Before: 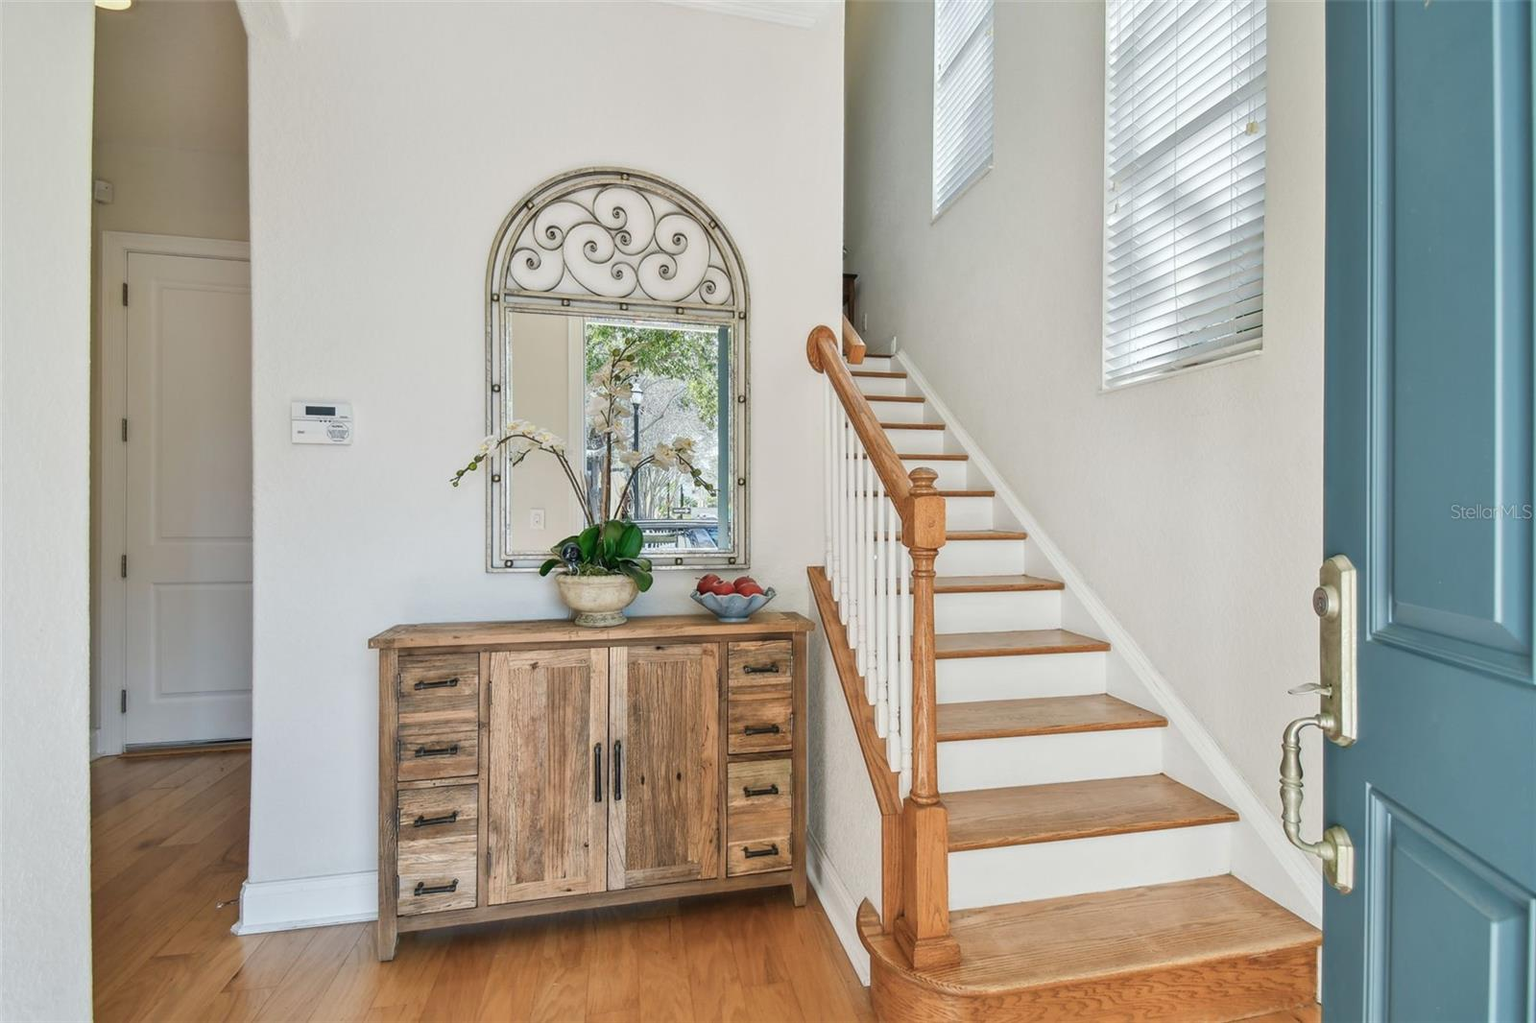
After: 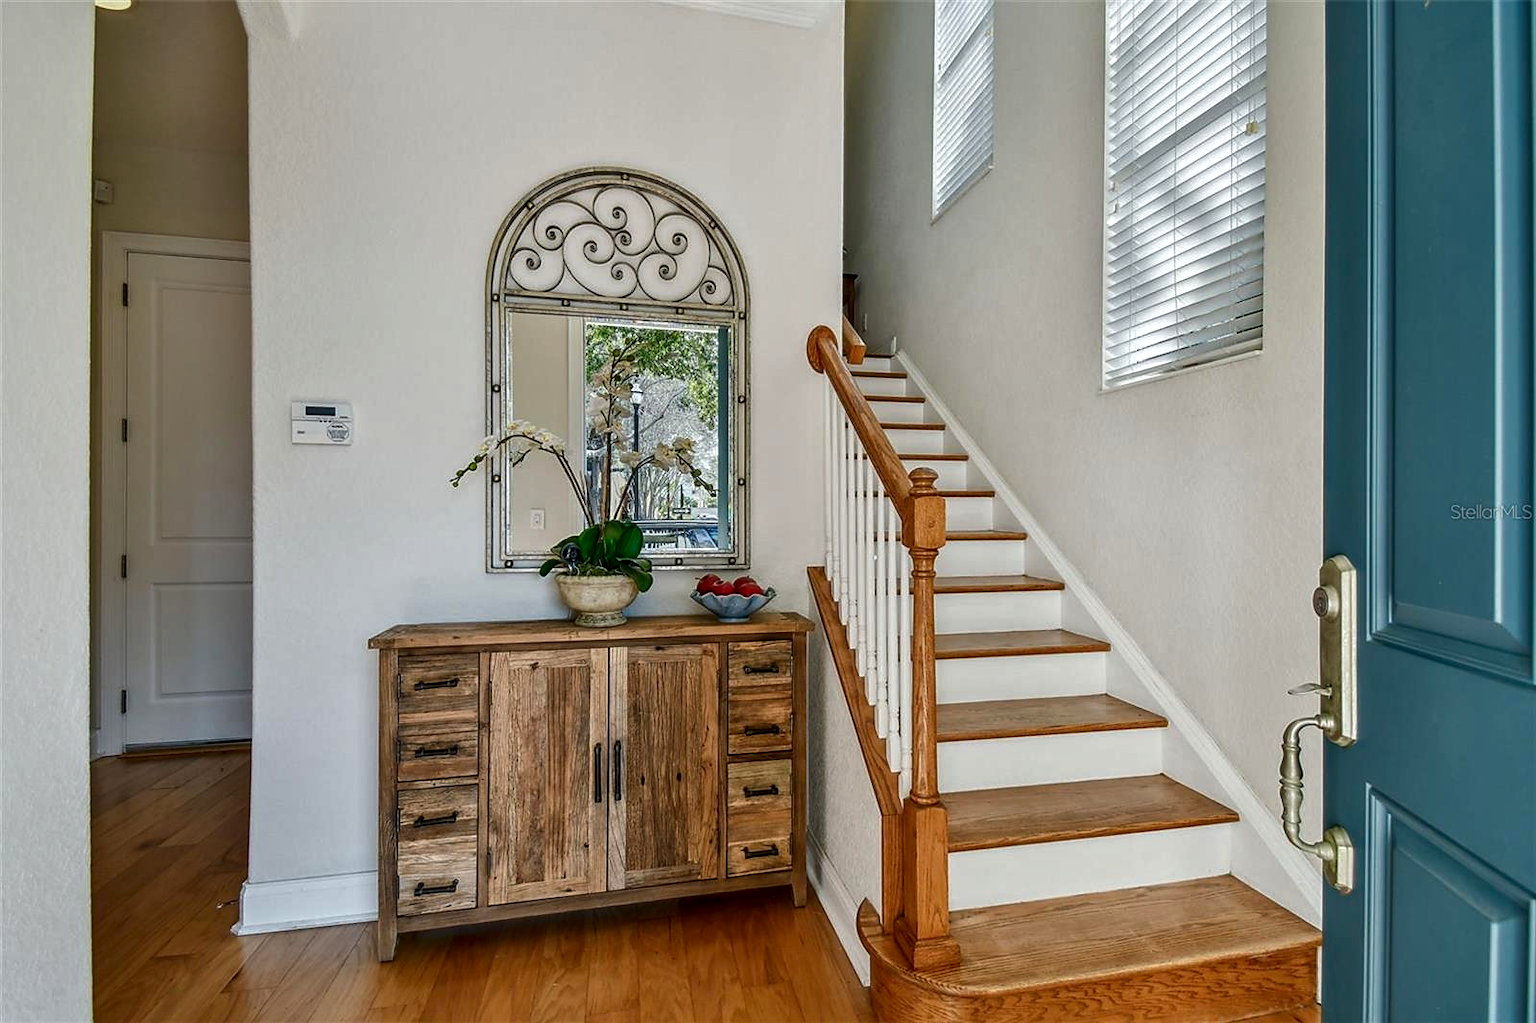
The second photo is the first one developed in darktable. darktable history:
local contrast: on, module defaults
sharpen: radius 1.869, amount 0.397, threshold 1.265
contrast brightness saturation: brightness -0.253, saturation 0.203
